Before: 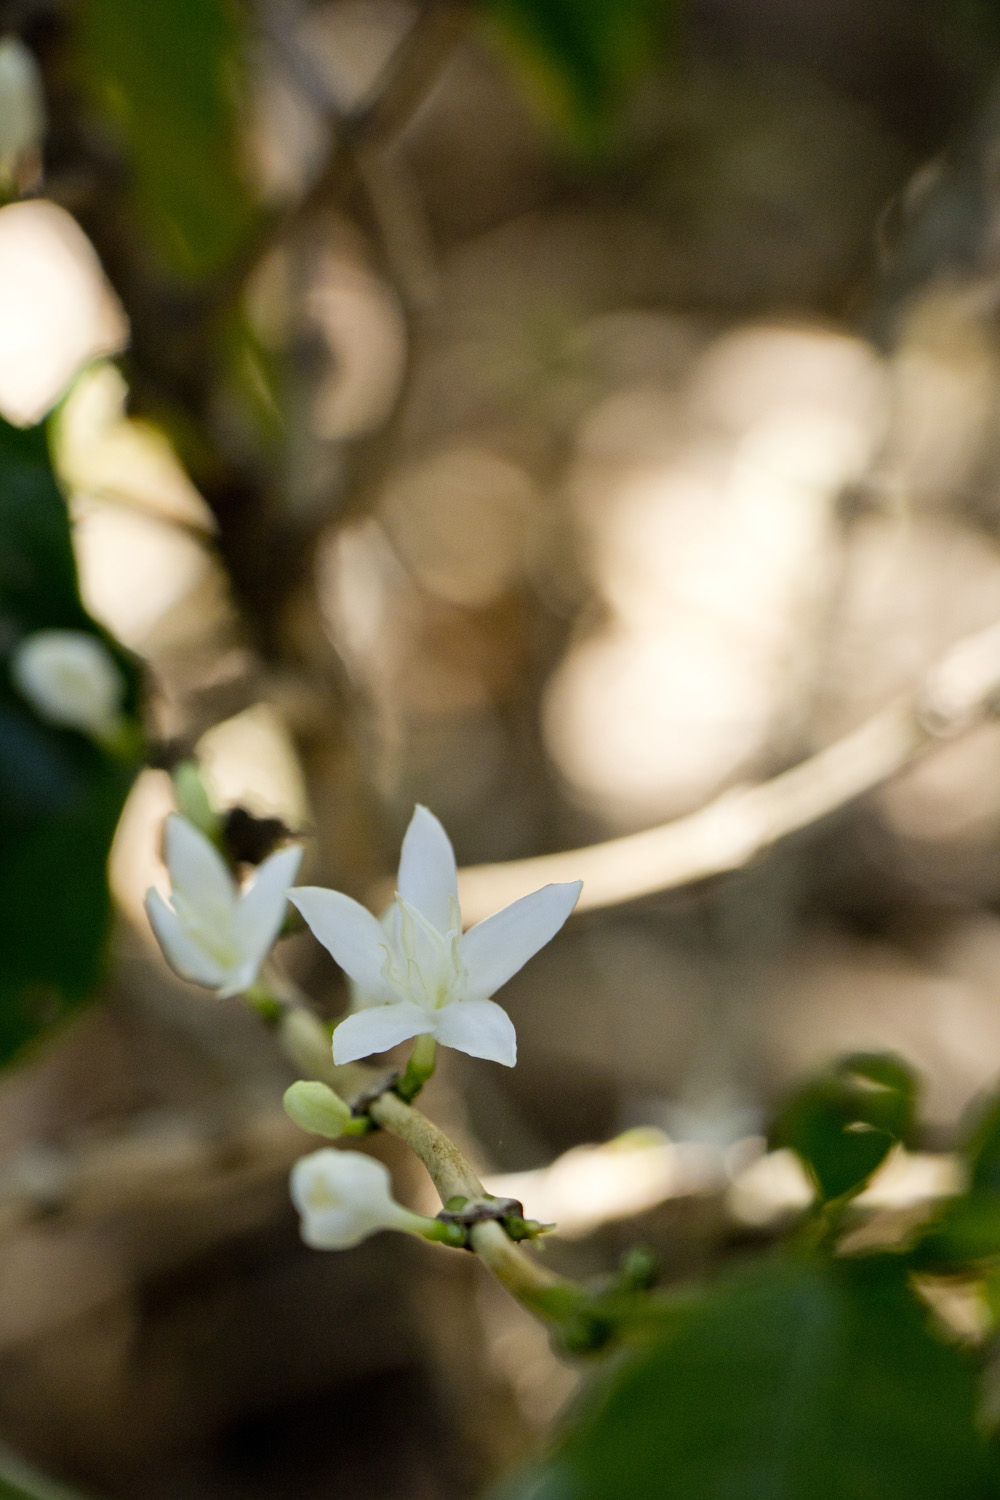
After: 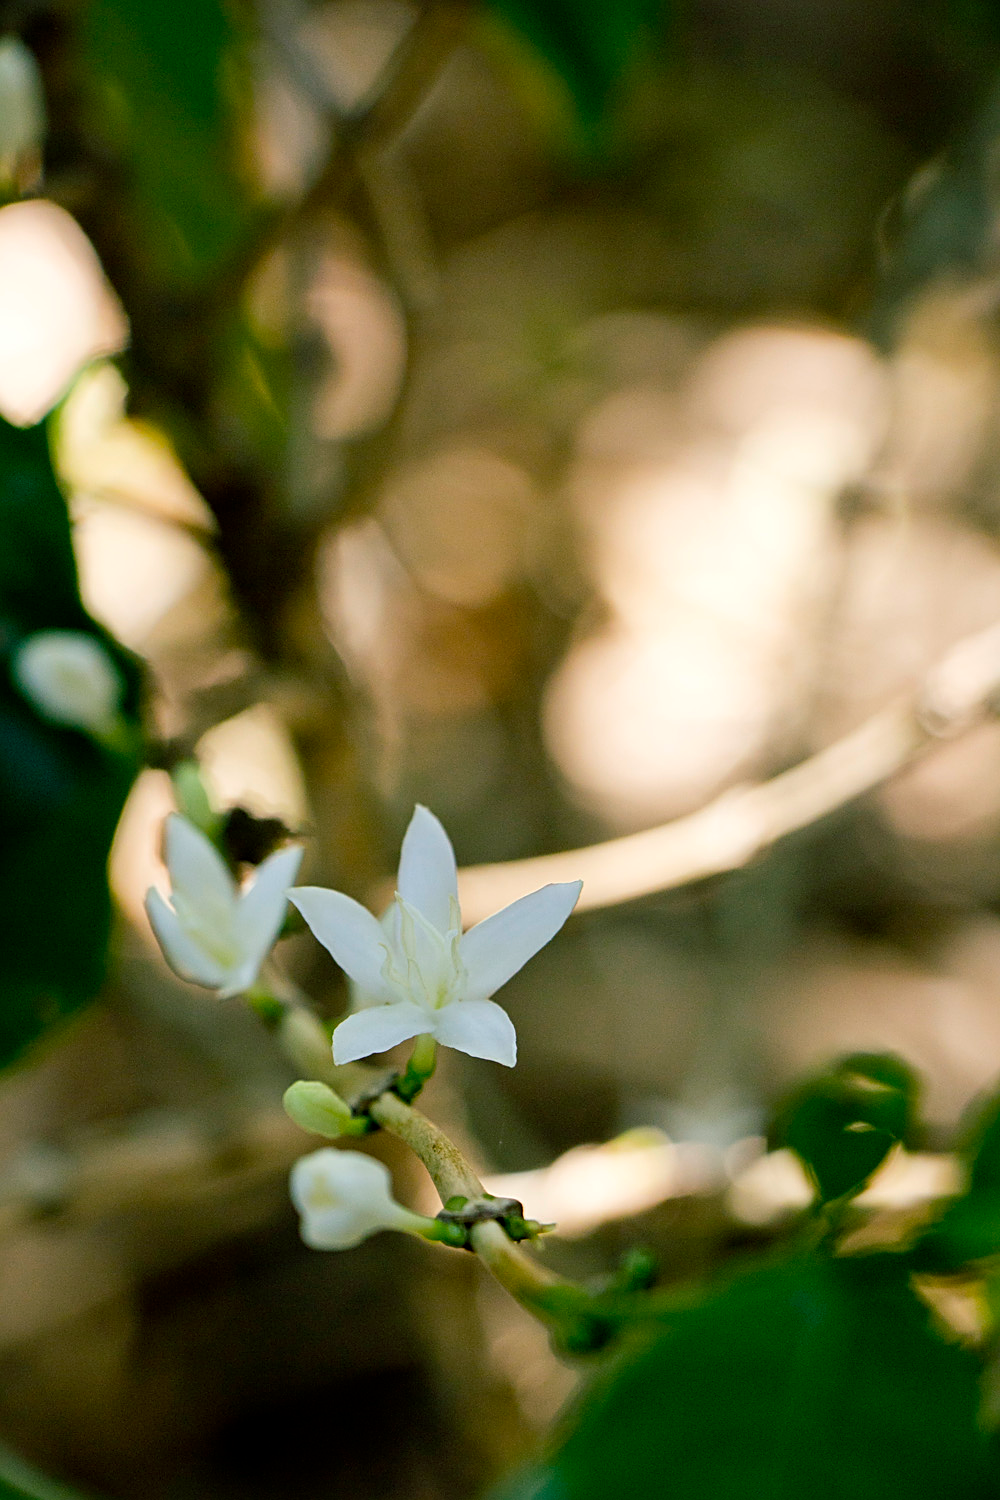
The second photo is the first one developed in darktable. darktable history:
color balance rgb: shadows lift › chroma 11.538%, shadows lift › hue 132.63°, perceptual saturation grading › global saturation 14.654%
sharpen: on, module defaults
